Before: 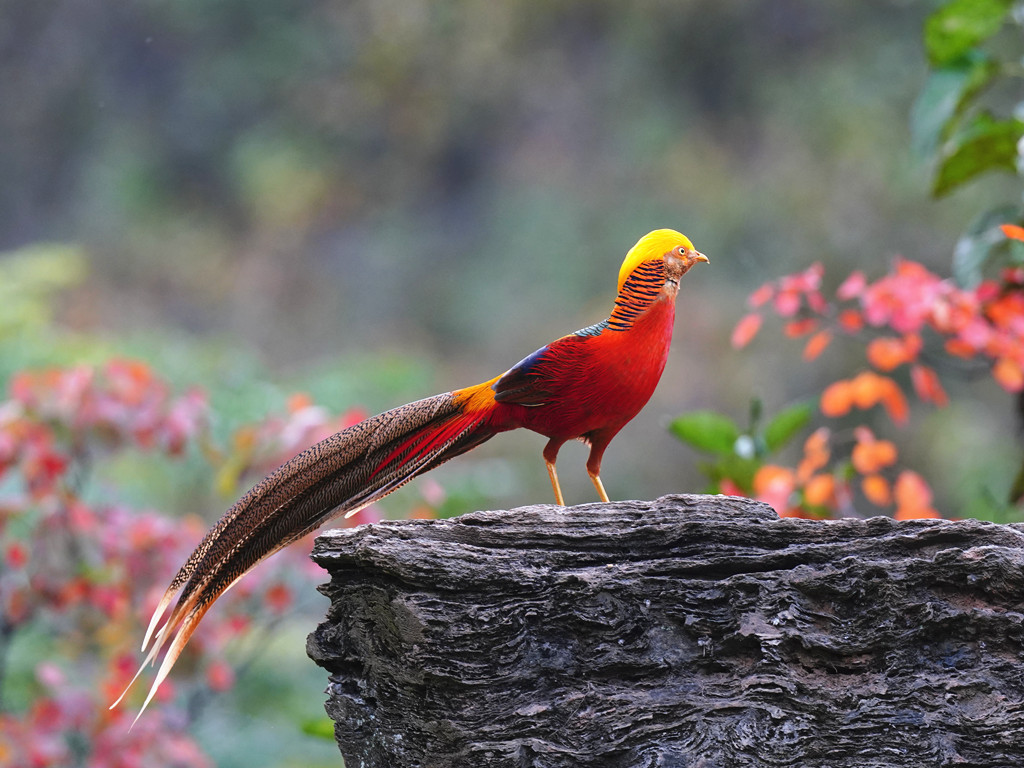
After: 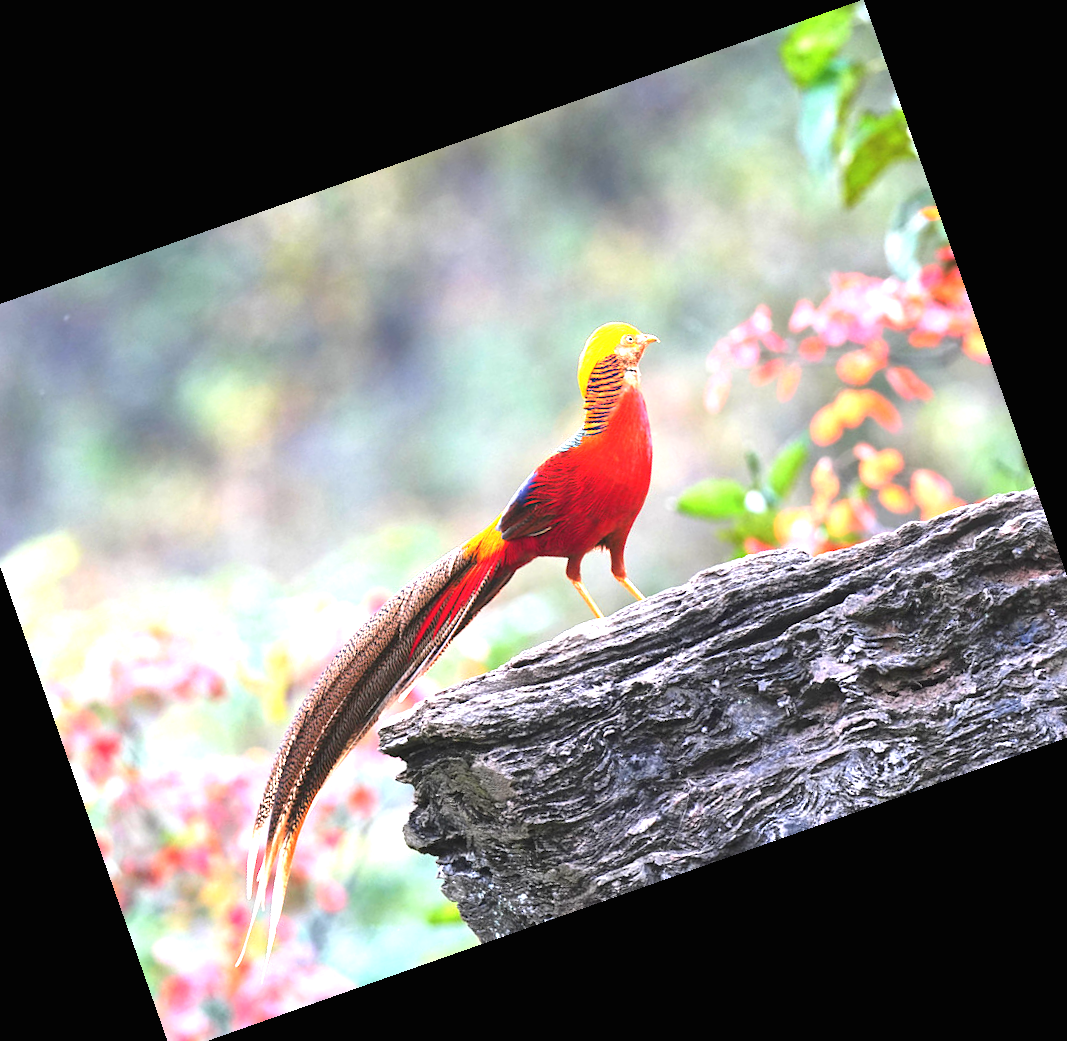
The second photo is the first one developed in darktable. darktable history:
crop and rotate: angle 19.43°, left 6.812%, right 4.125%, bottom 1.087%
exposure: black level correction 0, exposure 1.741 EV, compensate exposure bias true, compensate highlight preservation false
rotate and perspective: rotation 0.226°, lens shift (vertical) -0.042, crop left 0.023, crop right 0.982, crop top 0.006, crop bottom 0.994
